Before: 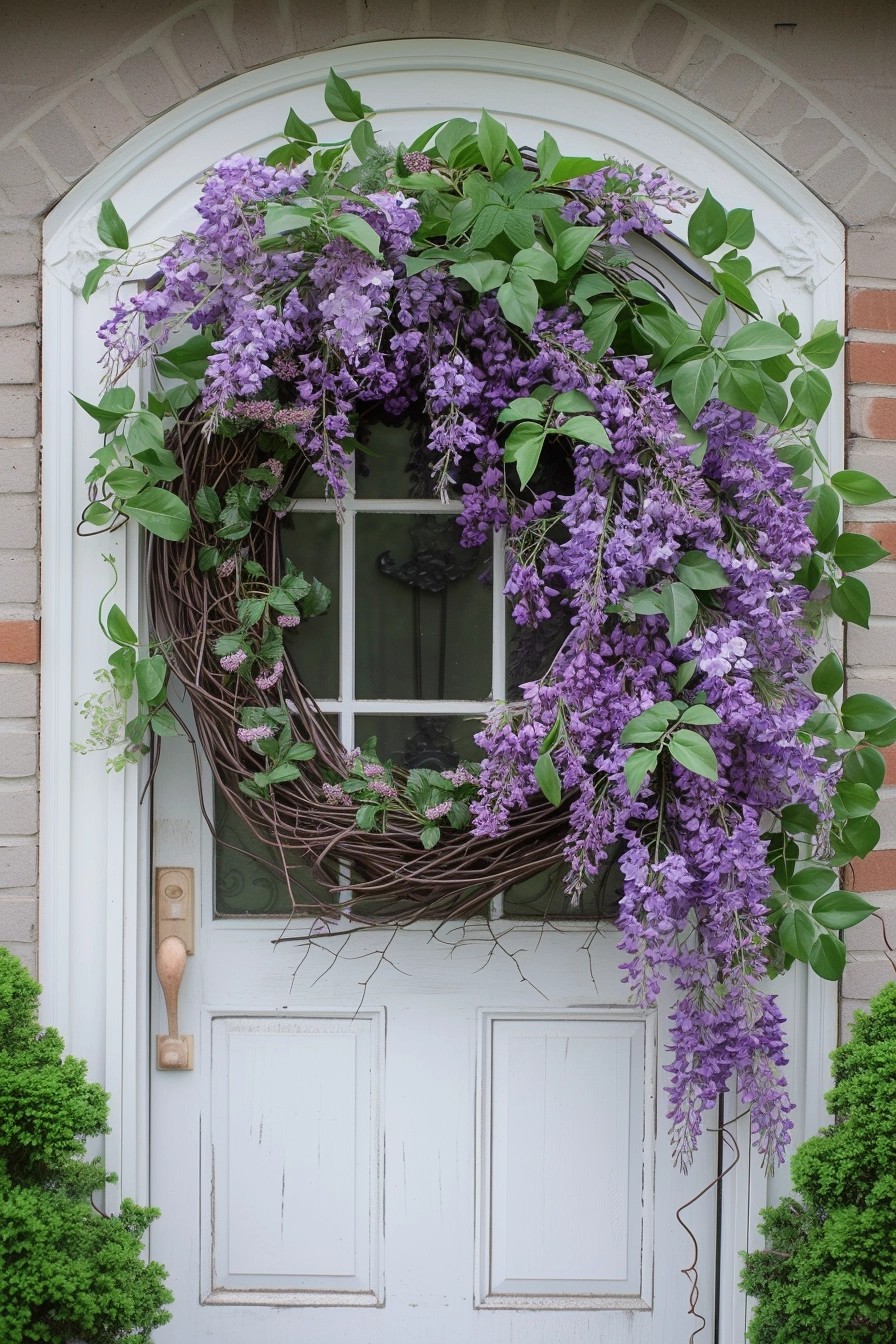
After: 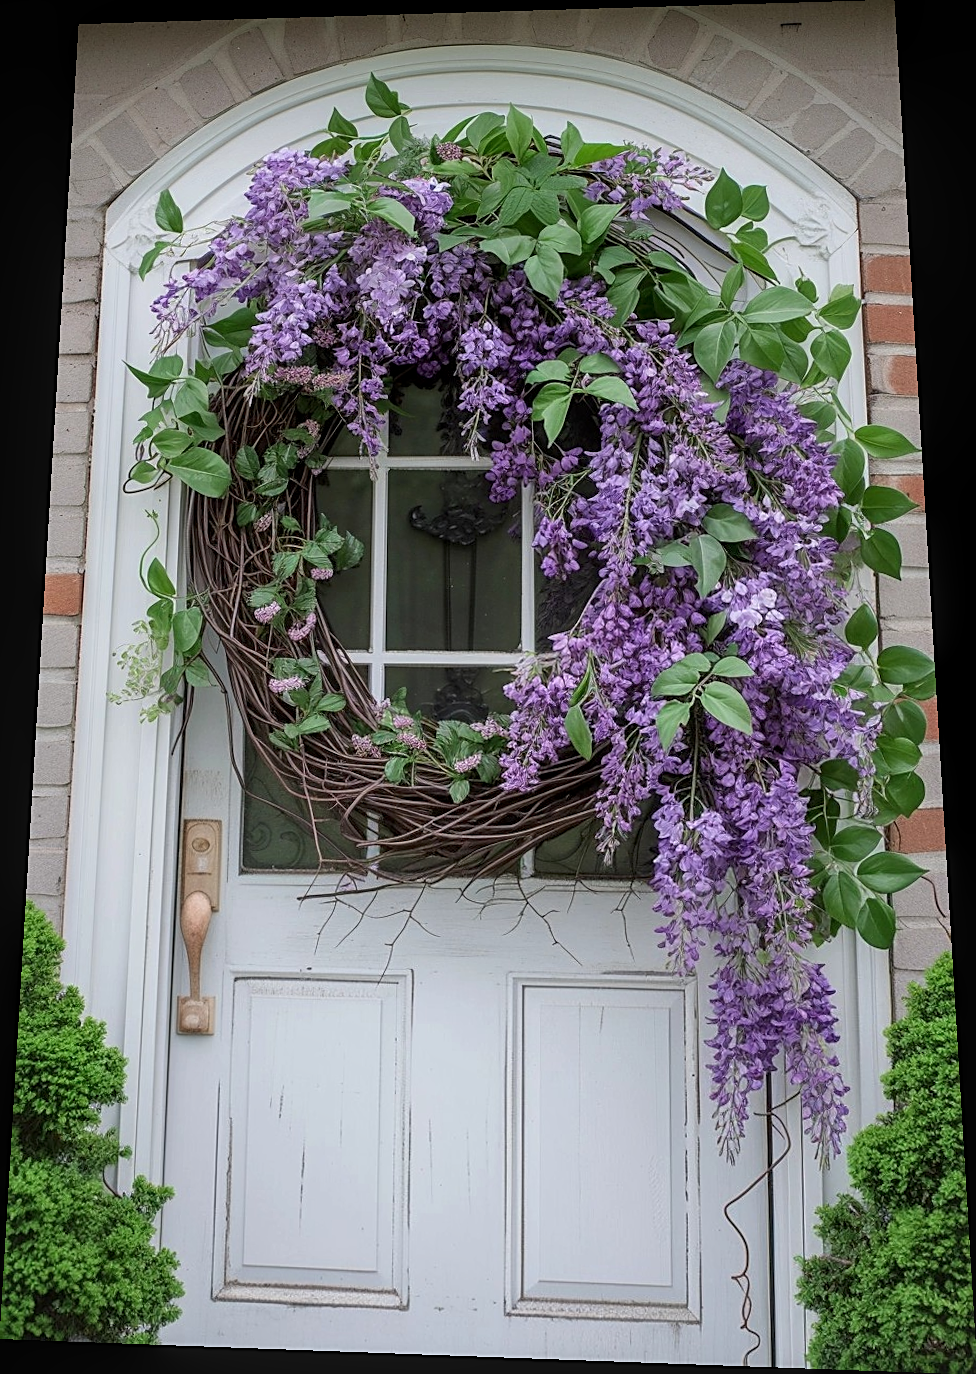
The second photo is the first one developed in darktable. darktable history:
local contrast: on, module defaults
rotate and perspective: rotation 0.128°, lens shift (vertical) -0.181, lens shift (horizontal) -0.044, shear 0.001, automatic cropping off
sharpen: on, module defaults
